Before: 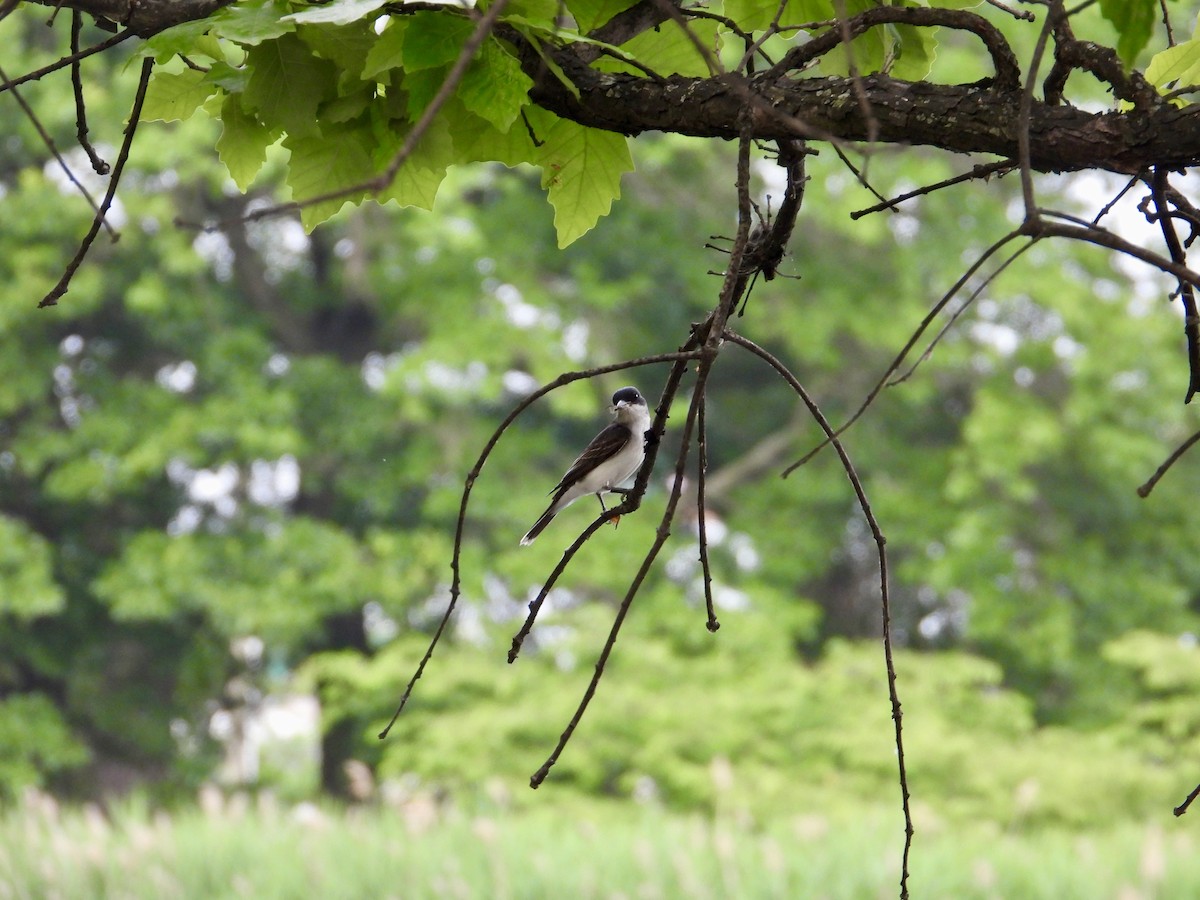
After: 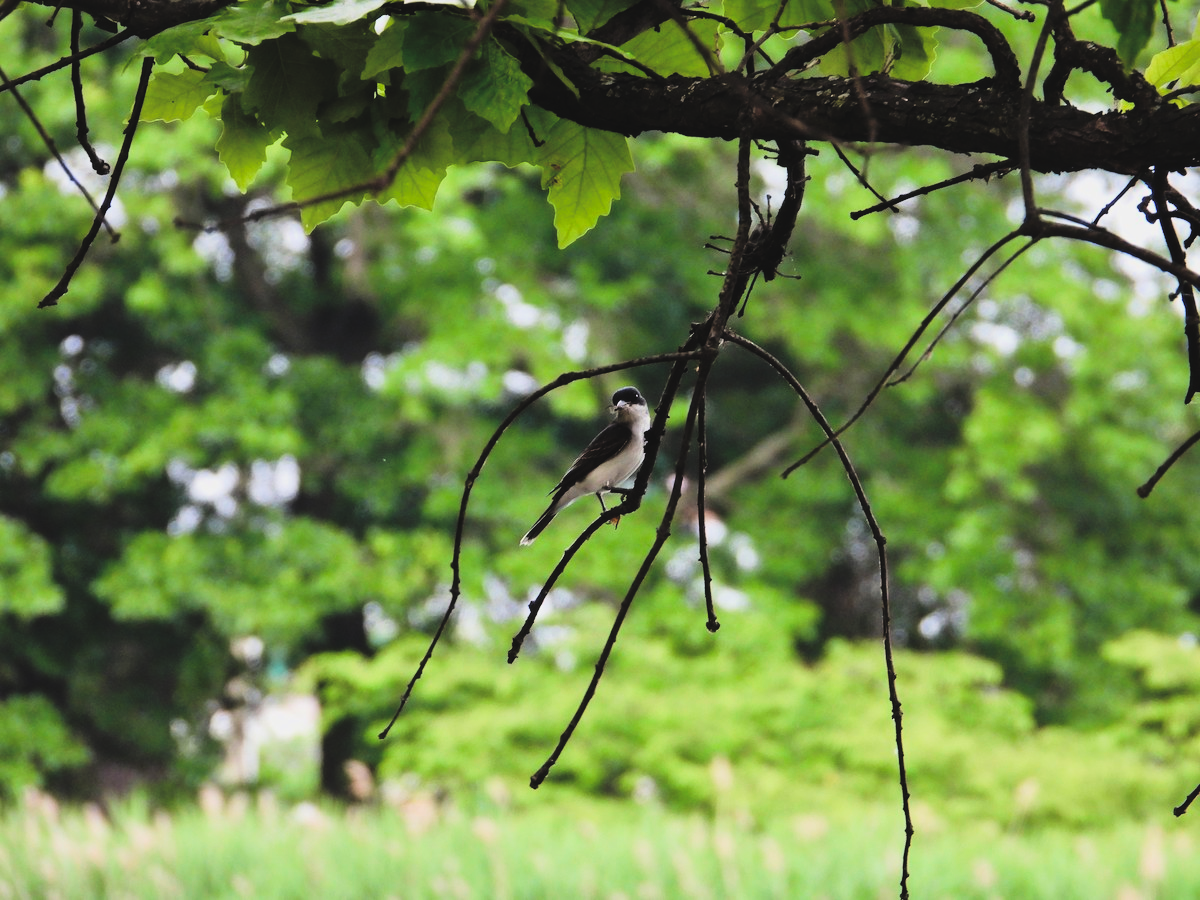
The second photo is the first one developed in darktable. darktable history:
rgb curve: curves: ch0 [(0, 0.186) (0.314, 0.284) (0.775, 0.708) (1, 1)], compensate middle gray true, preserve colors none
filmic rgb: black relative exposure -5 EV, hardness 2.88, contrast 1.2
color balance rgb: shadows lift › luminance -20%, power › hue 72.24°, highlights gain › luminance 15%, global offset › hue 171.6°, perceptual saturation grading › highlights -15%, perceptual saturation grading › shadows 25%, global vibrance 35%, contrast 10%
